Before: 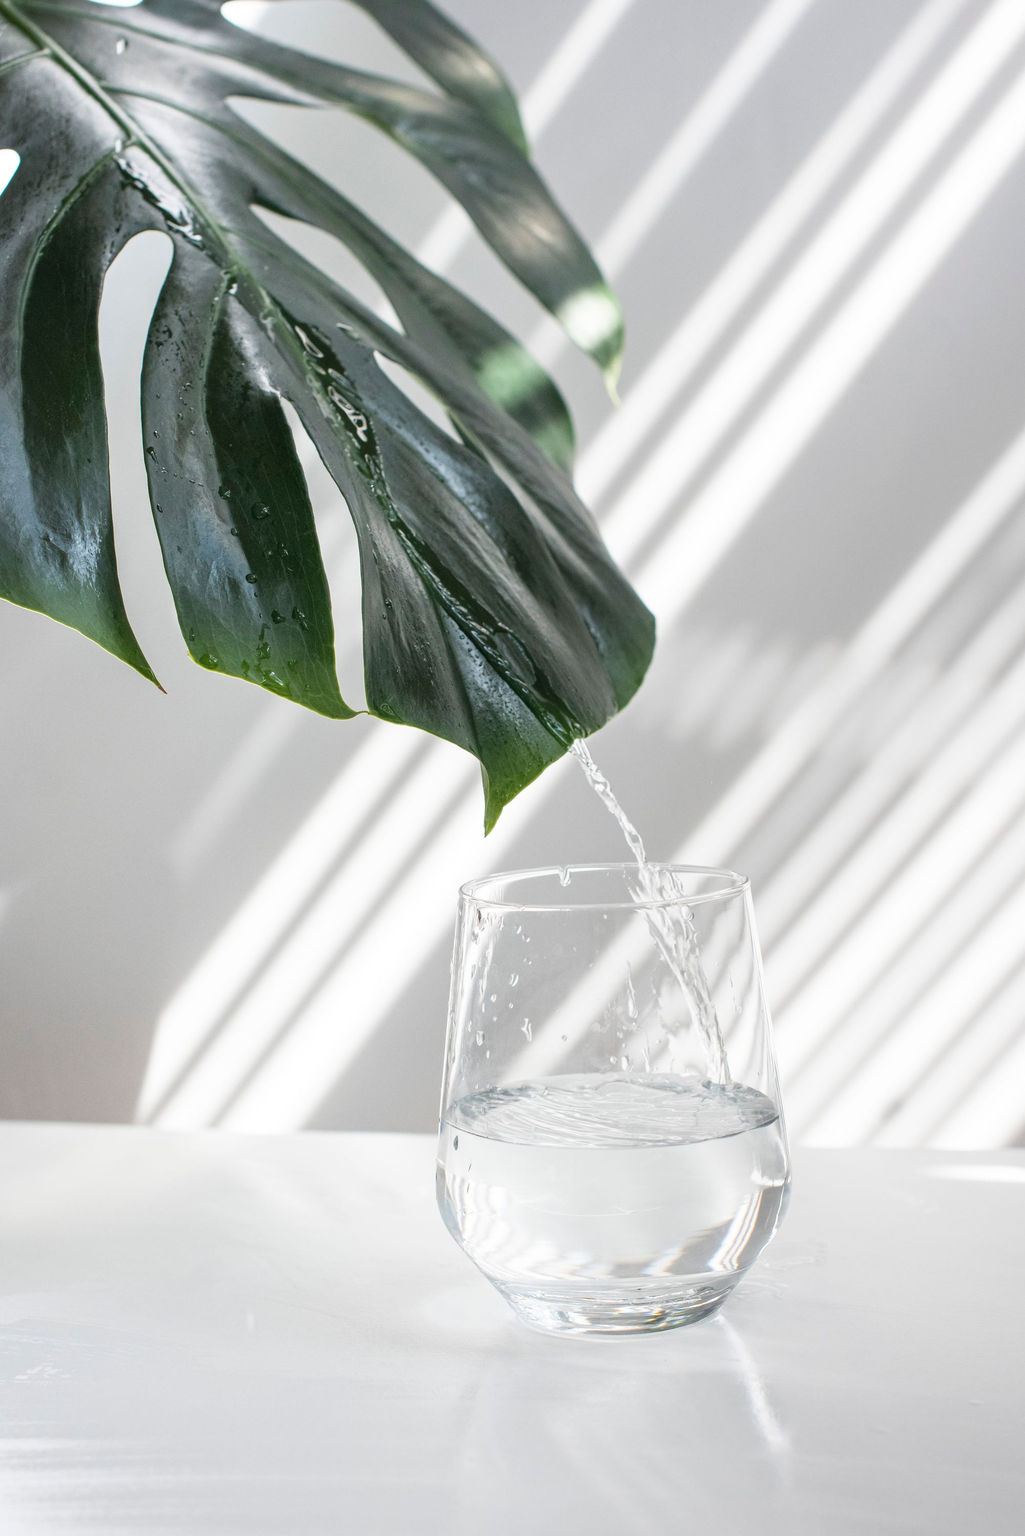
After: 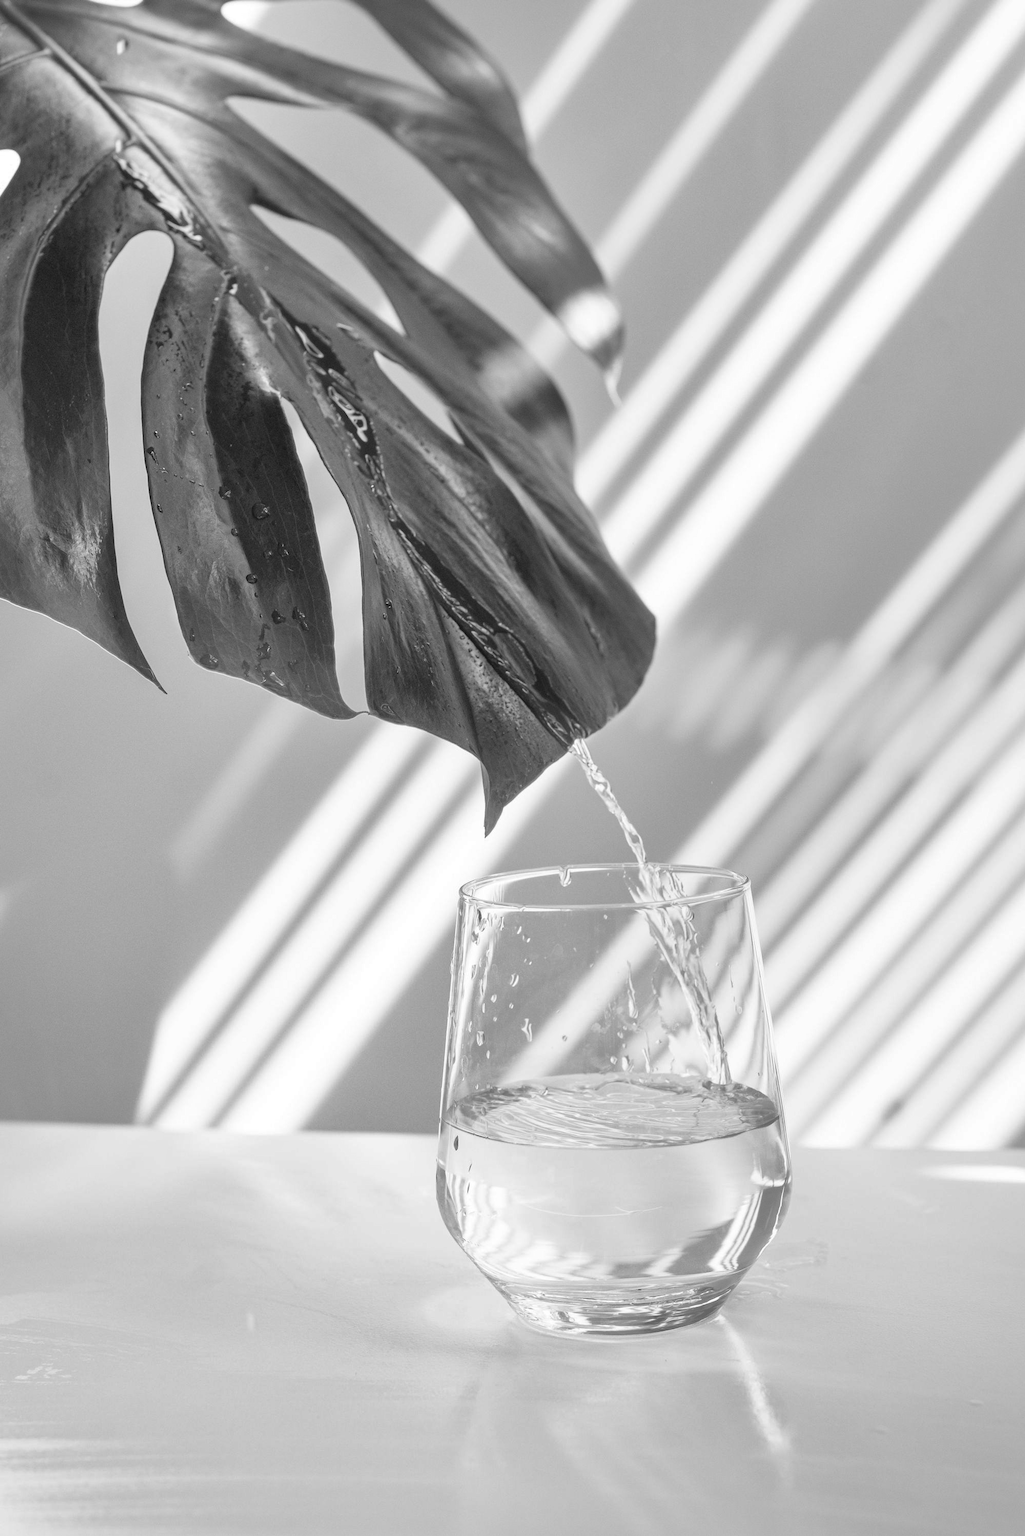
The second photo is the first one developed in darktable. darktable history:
monochrome: on, module defaults
tone equalizer: on, module defaults
shadows and highlights: on, module defaults
